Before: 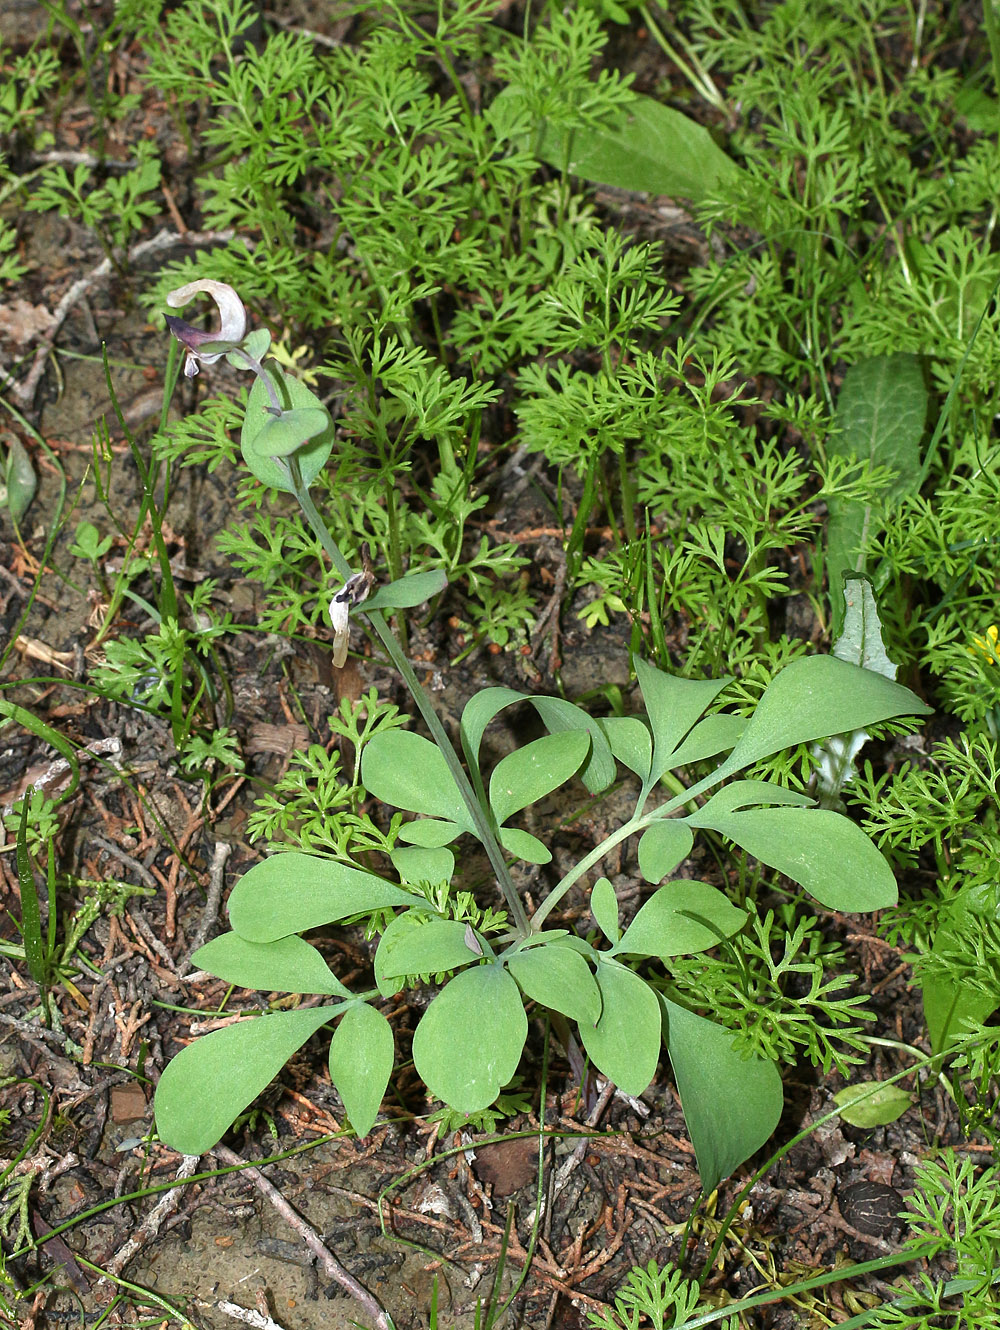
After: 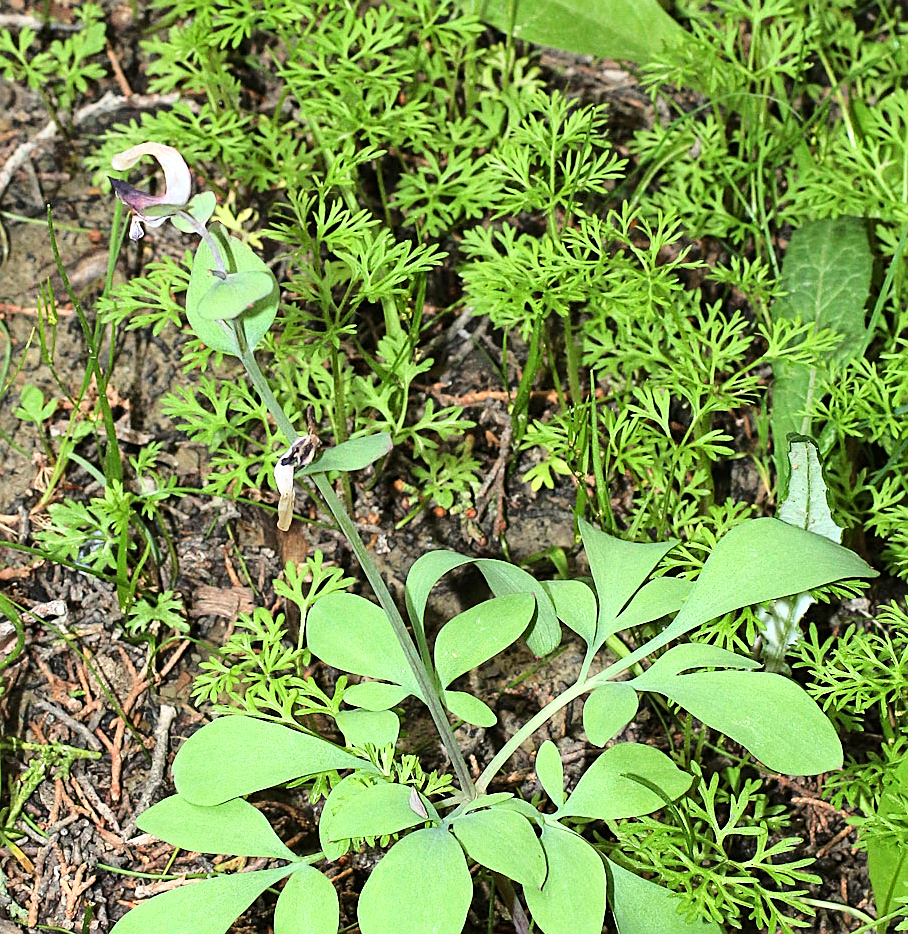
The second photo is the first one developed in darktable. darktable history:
exposure: compensate highlight preservation false
crop: left 5.596%, top 10.314%, right 3.534%, bottom 19.395%
tone equalizer: on, module defaults
sharpen: on, module defaults
base curve: curves: ch0 [(0, 0) (0.028, 0.03) (0.121, 0.232) (0.46, 0.748) (0.859, 0.968) (1, 1)]
color balance: mode lift, gamma, gain (sRGB)
